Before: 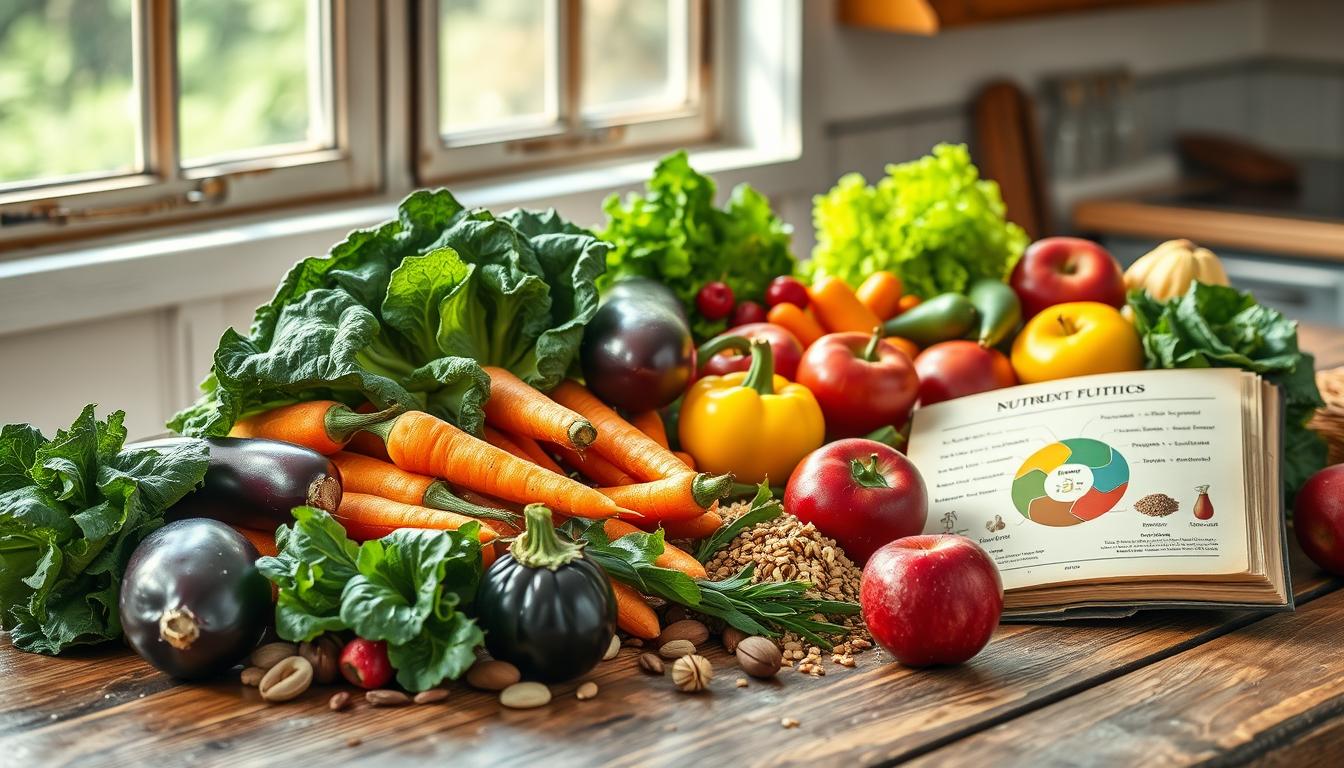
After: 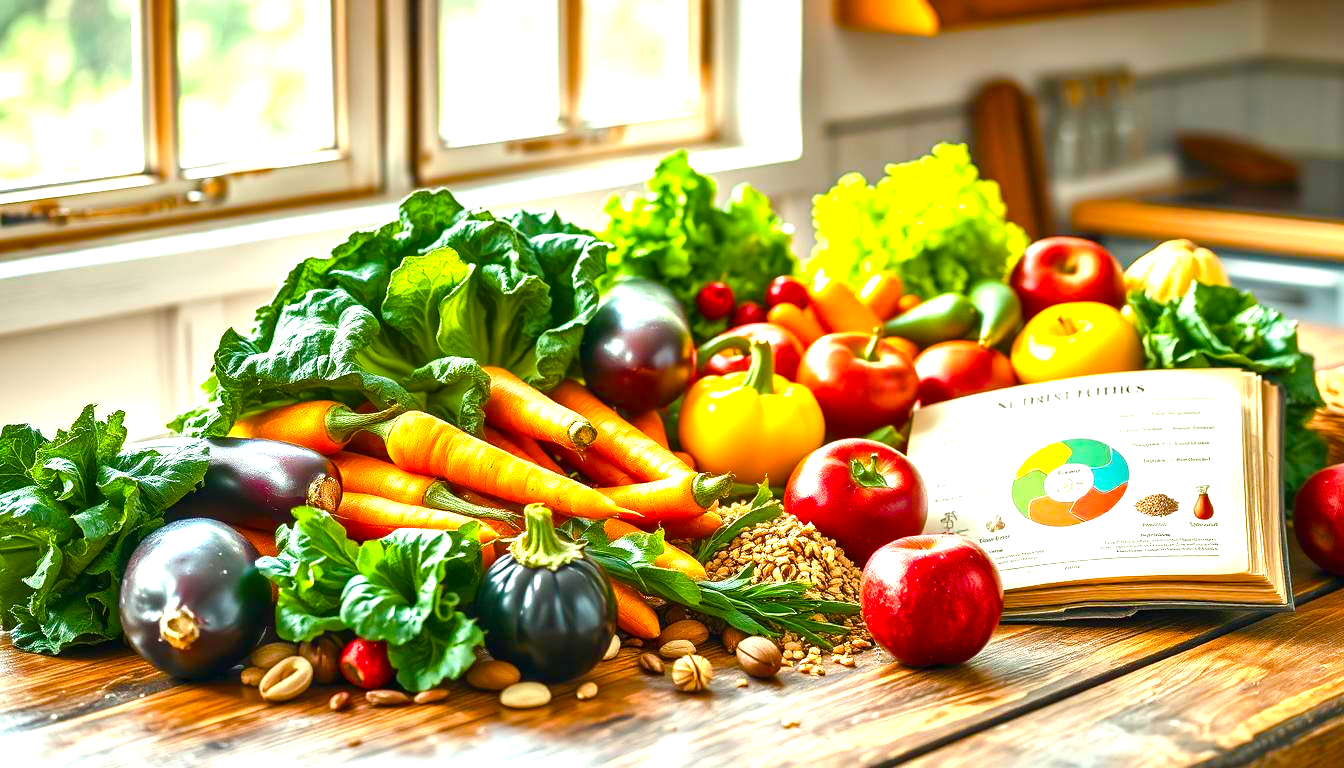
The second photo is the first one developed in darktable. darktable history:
color balance rgb: perceptual saturation grading › global saturation 40.977%, perceptual saturation grading › highlights -25.723%, perceptual saturation grading › mid-tones 35.486%, perceptual saturation grading › shadows 36.012%, perceptual brilliance grading › highlights 2.564%, global vibrance 25.102%
color correction: highlights a* -0.213, highlights b* -0.107
exposure: black level correction 0, exposure 1.2 EV, compensate highlight preservation false
